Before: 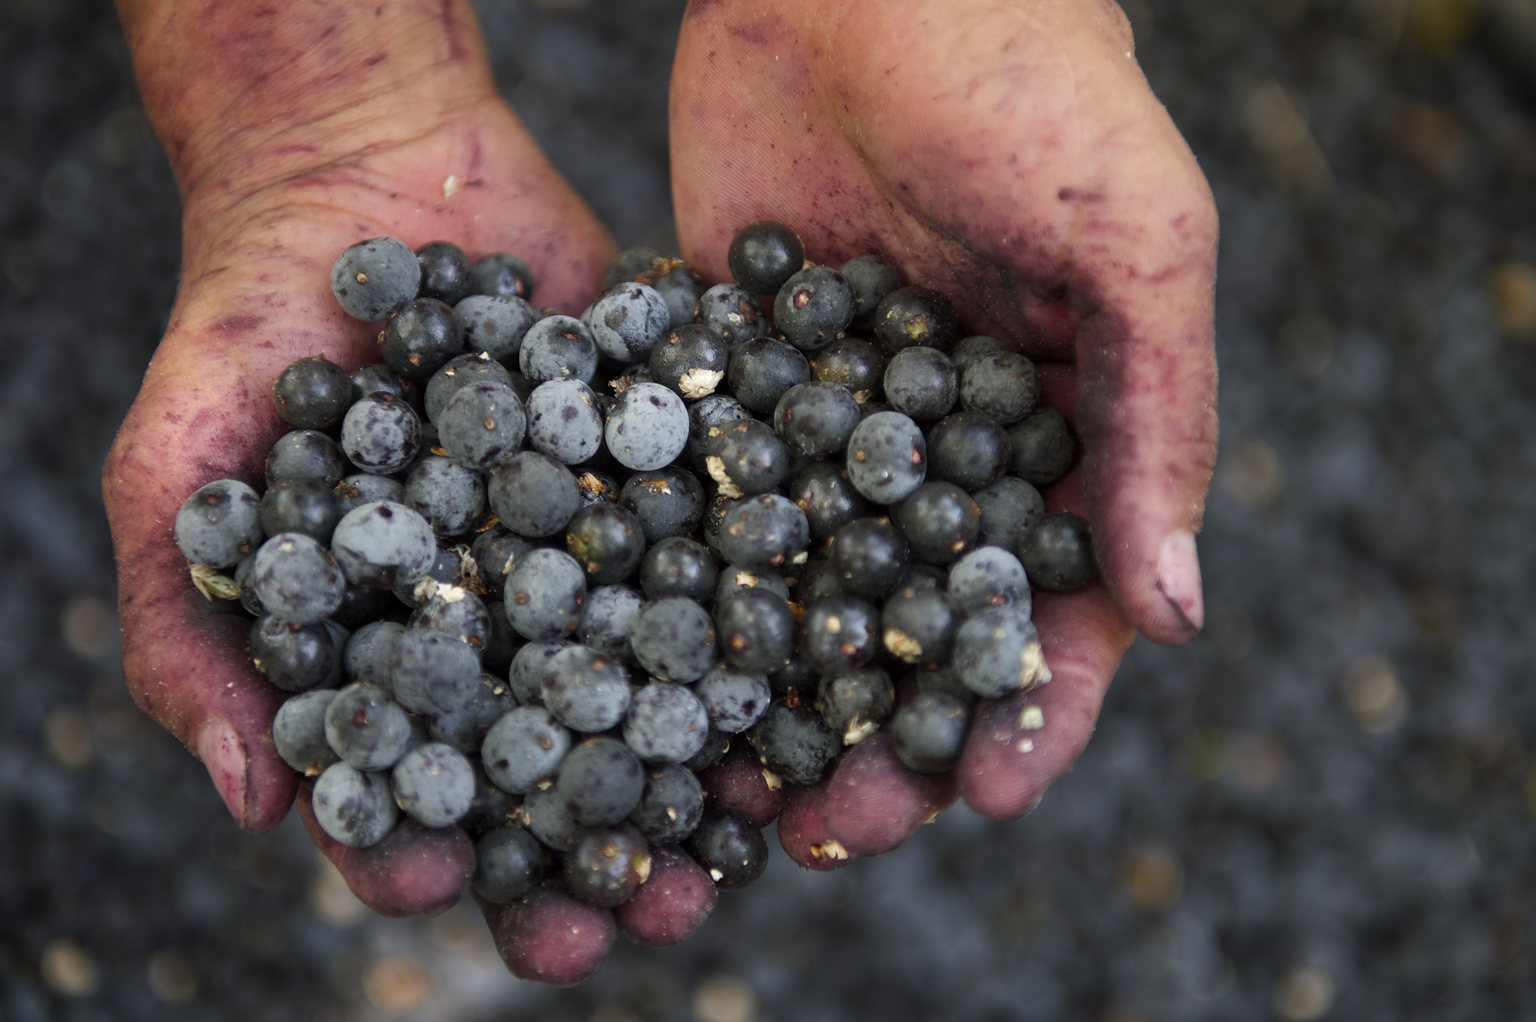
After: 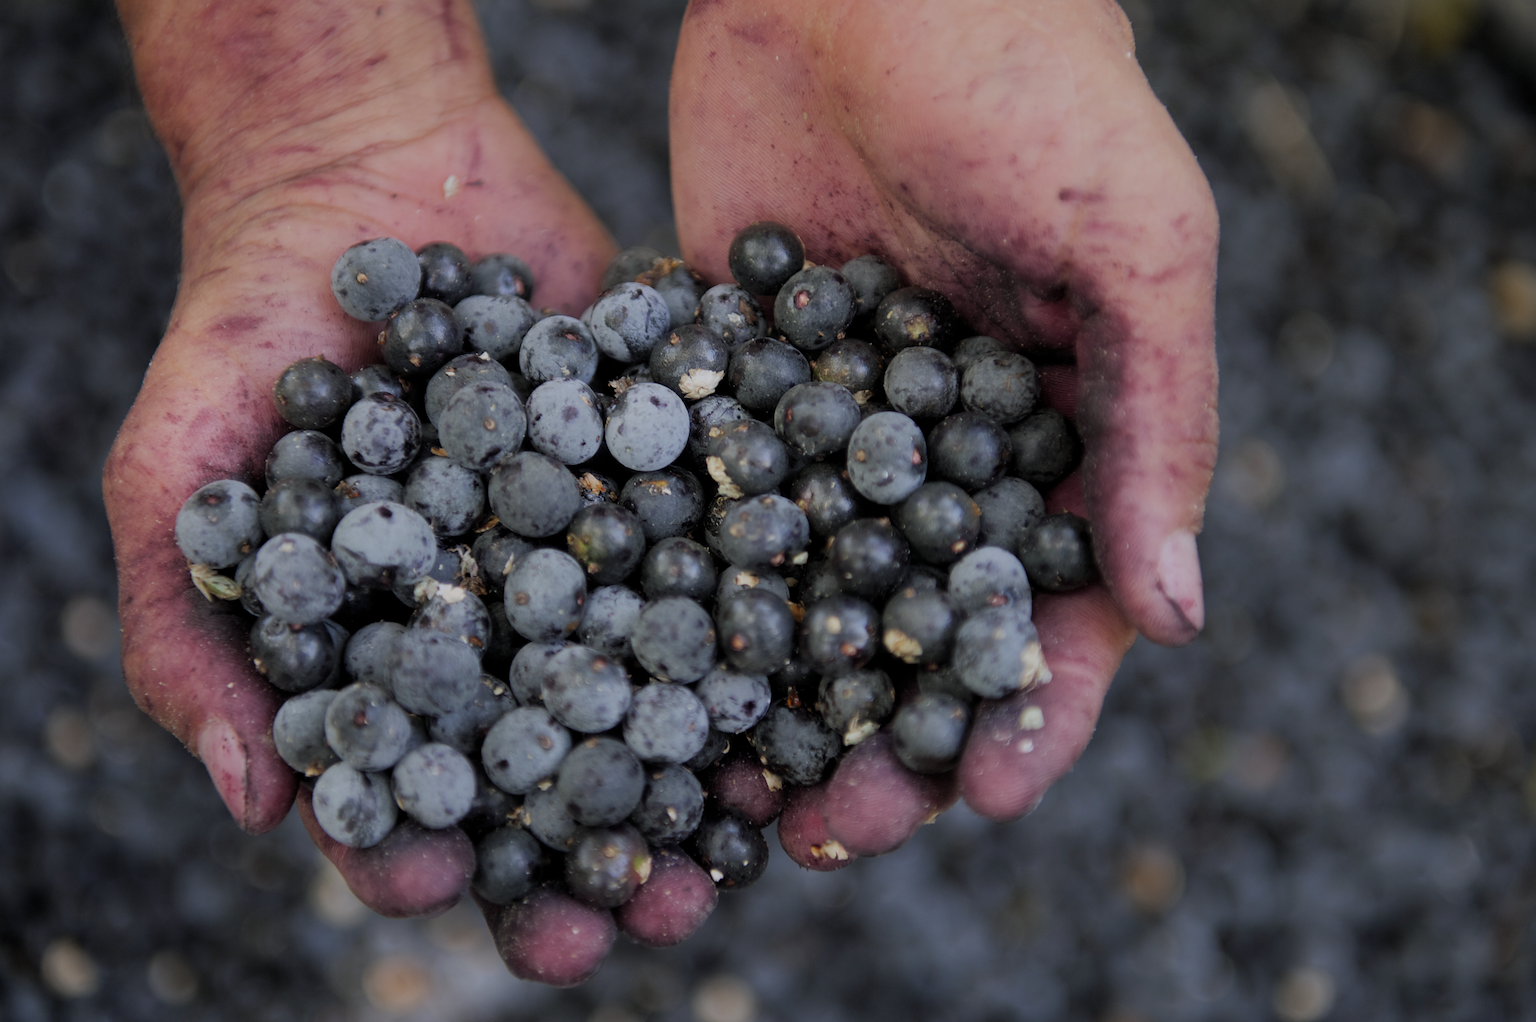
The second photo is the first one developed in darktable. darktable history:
exposure: compensate highlight preservation false
color calibration: gray › normalize channels true, illuminant as shot in camera, x 0.358, y 0.373, temperature 4628.91 K, gamut compression 0.021
tone equalizer: -8 EV 0.069 EV, edges refinement/feathering 500, mask exposure compensation -1.57 EV, preserve details no
filmic rgb: black relative exposure -8.88 EV, white relative exposure 4.98 EV, target black luminance 0%, hardness 3.78, latitude 66.6%, contrast 0.817, highlights saturation mix 10.31%, shadows ↔ highlights balance 20.4%, iterations of high-quality reconstruction 10
